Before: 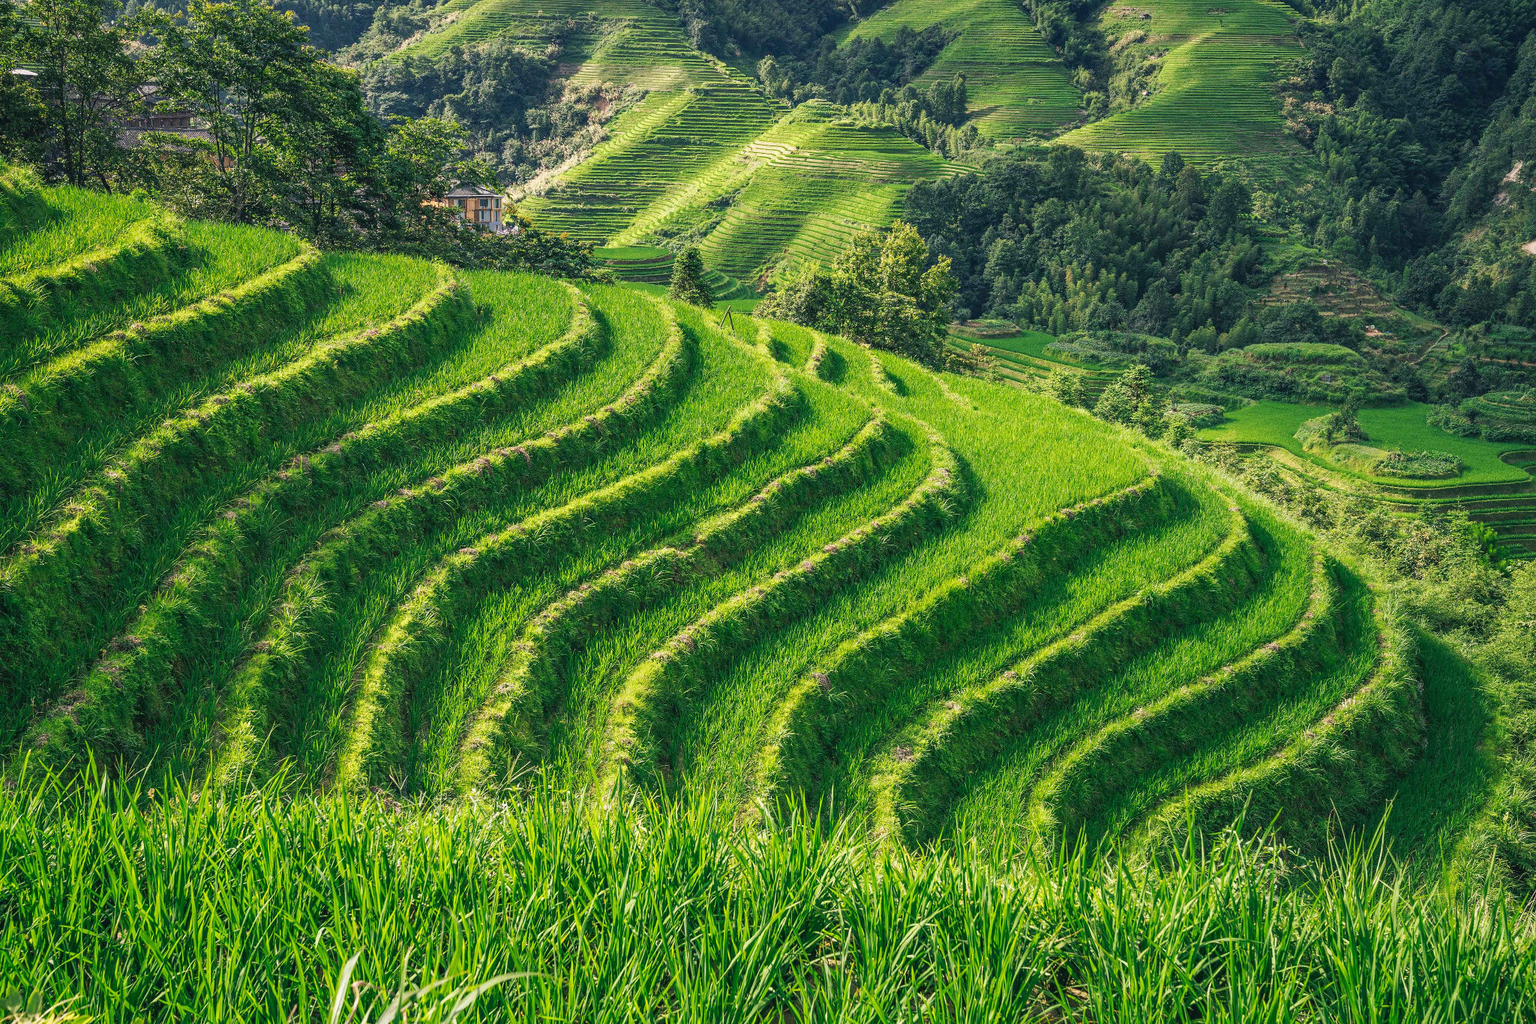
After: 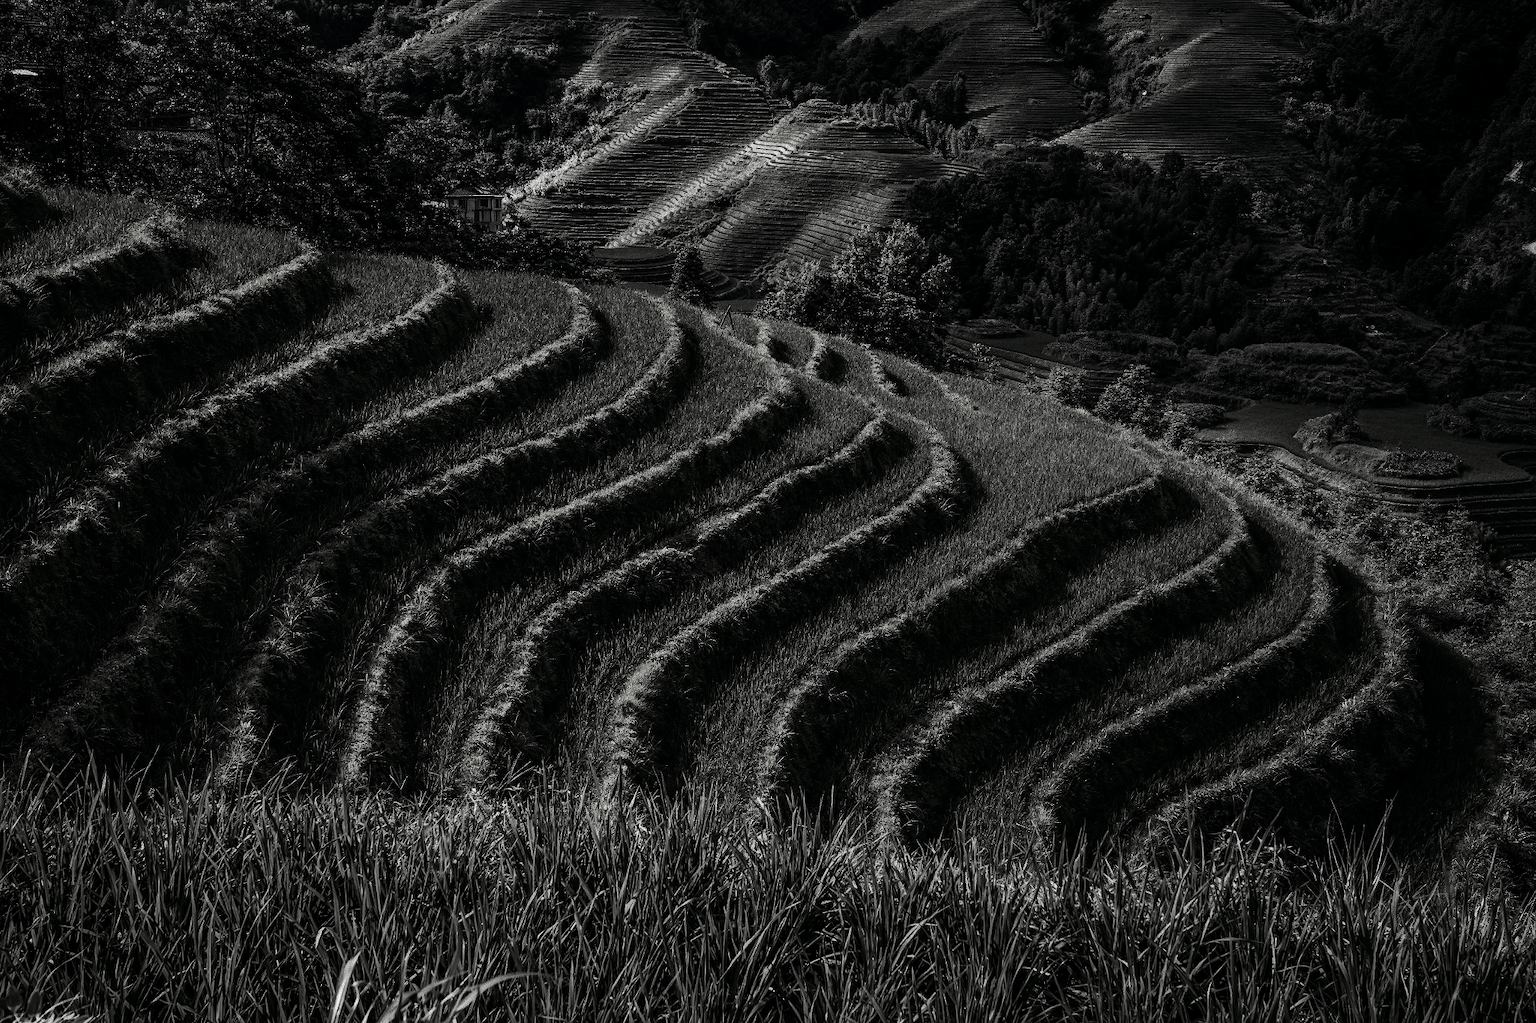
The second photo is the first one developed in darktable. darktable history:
haze removal: compatibility mode true, adaptive false
color balance rgb: power › luminance -7.565%, power › chroma 1.117%, power › hue 216.47°, perceptual saturation grading › global saturation 42.831%, global vibrance 9.383%
contrast brightness saturation: contrast 0.024, brightness -0.986, saturation -0.982
